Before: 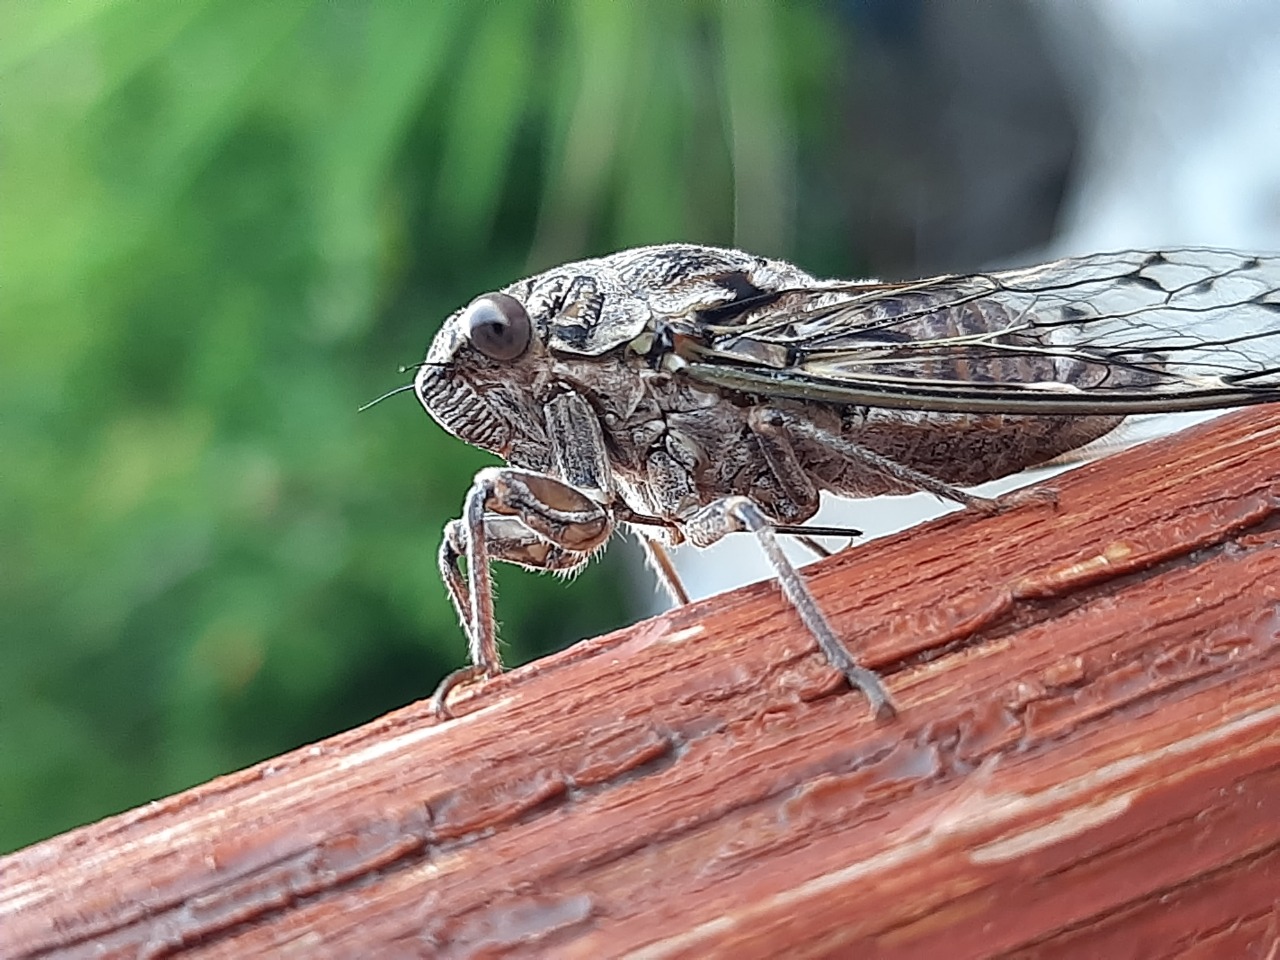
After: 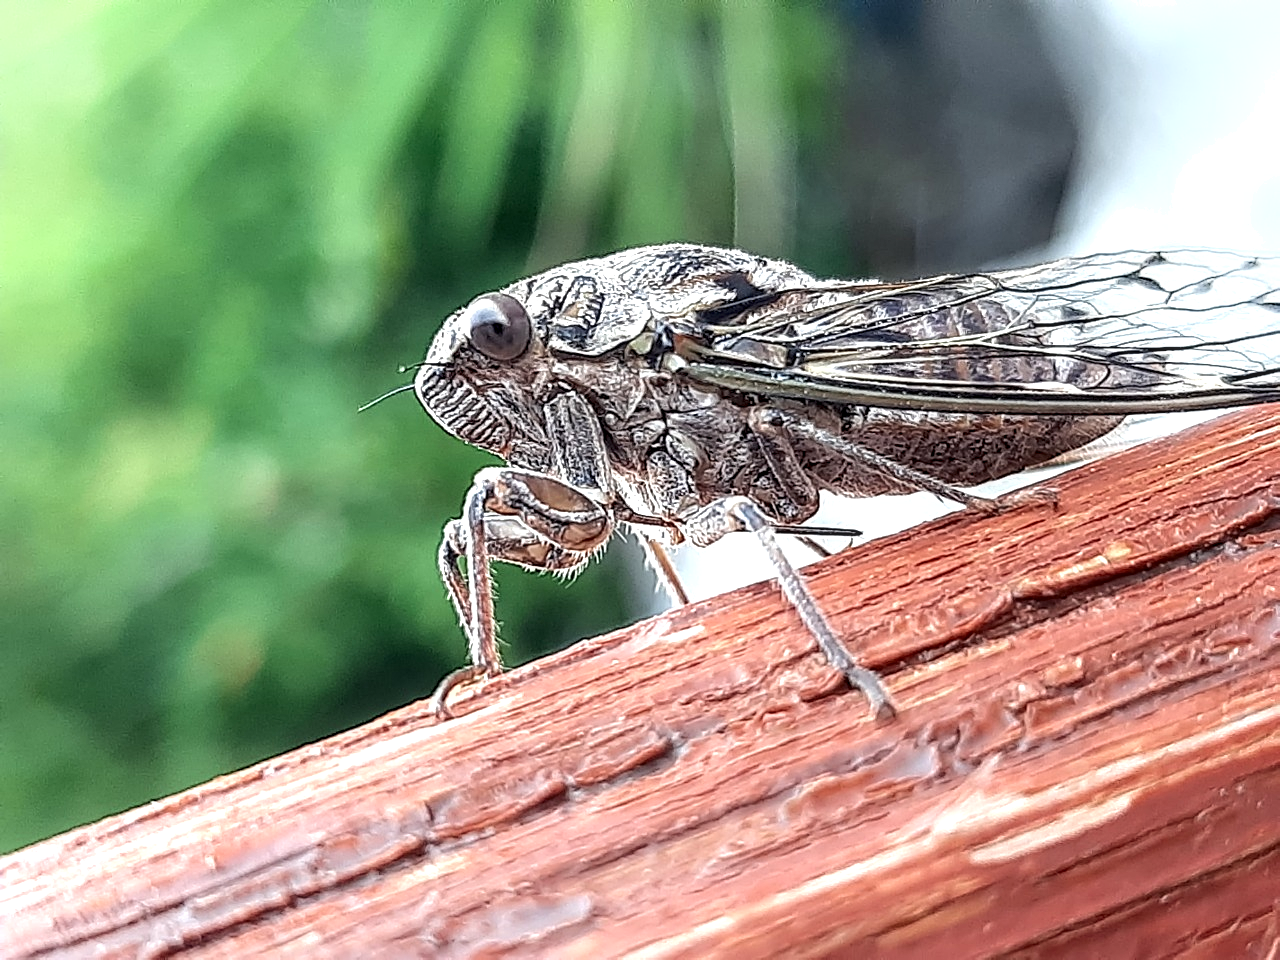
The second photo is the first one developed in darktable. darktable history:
shadows and highlights: highlights 70.97, highlights color adjustment 55.07%, soften with gaussian
exposure: black level correction 0, exposure 0.5 EV, compensate exposure bias true, compensate highlight preservation false
sharpen: amount 0.21
local contrast: detail 150%
